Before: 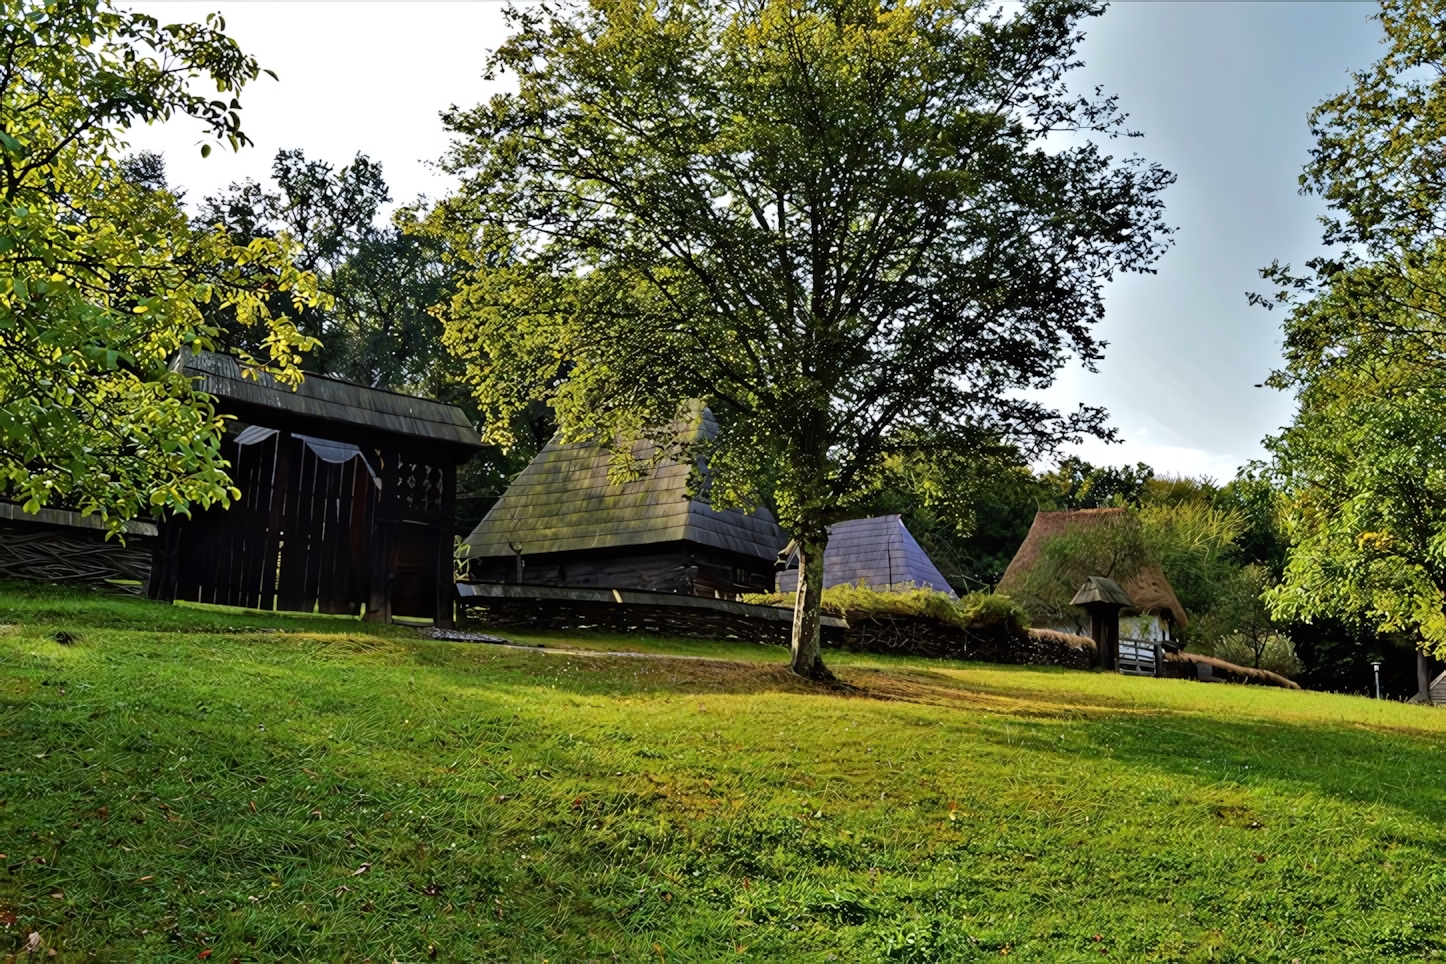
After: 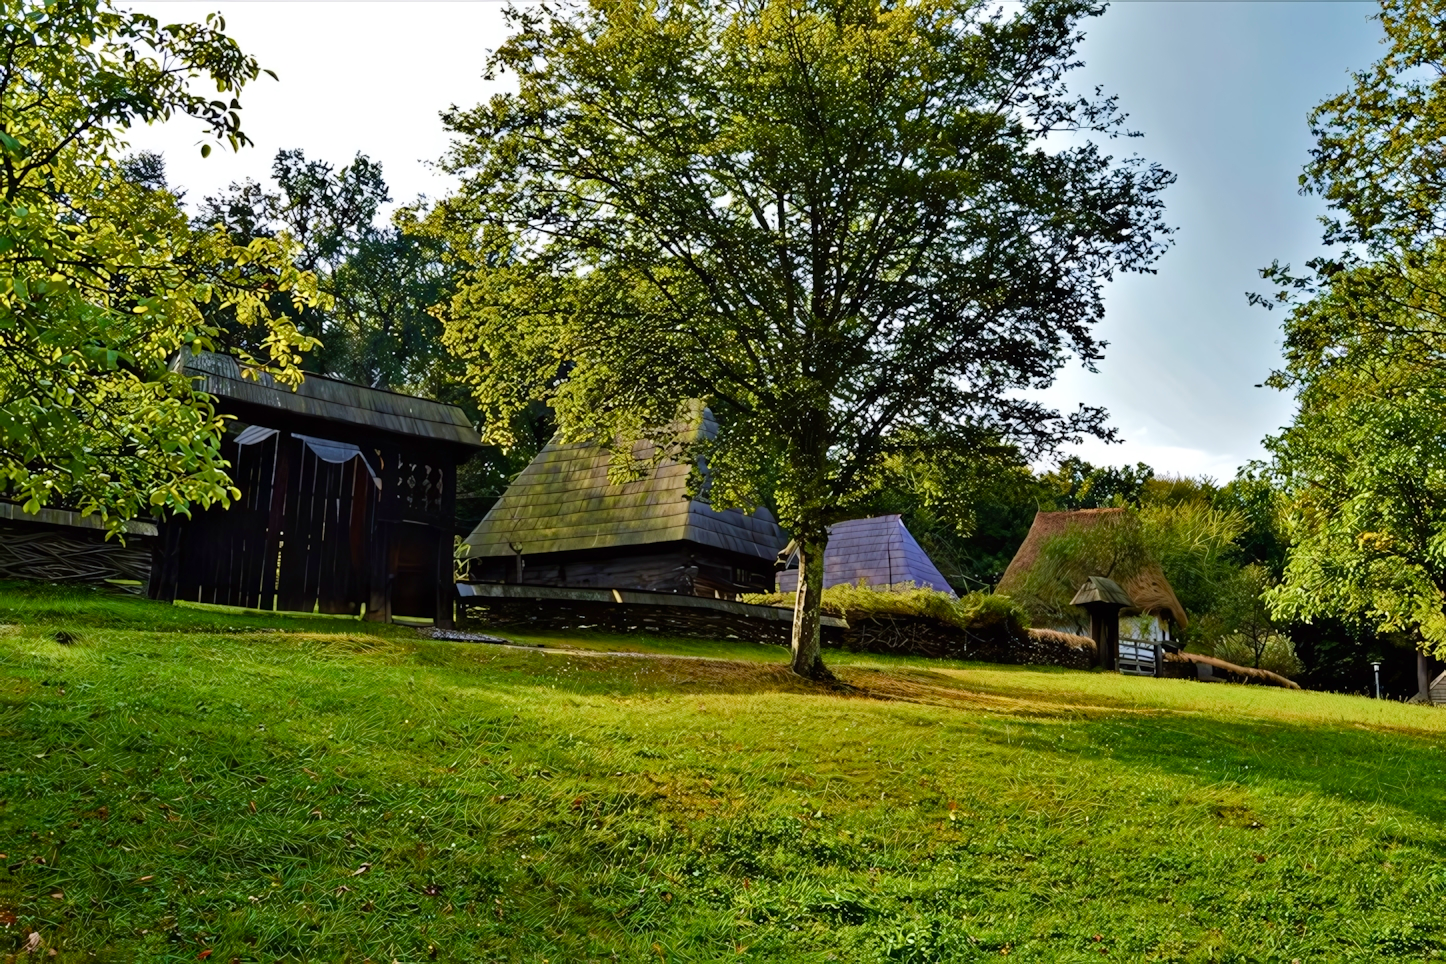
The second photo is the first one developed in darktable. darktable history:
velvia: strength 29%
color balance rgb: perceptual saturation grading › global saturation 20%, perceptual saturation grading › highlights -25%, perceptual saturation grading › shadows 25%
